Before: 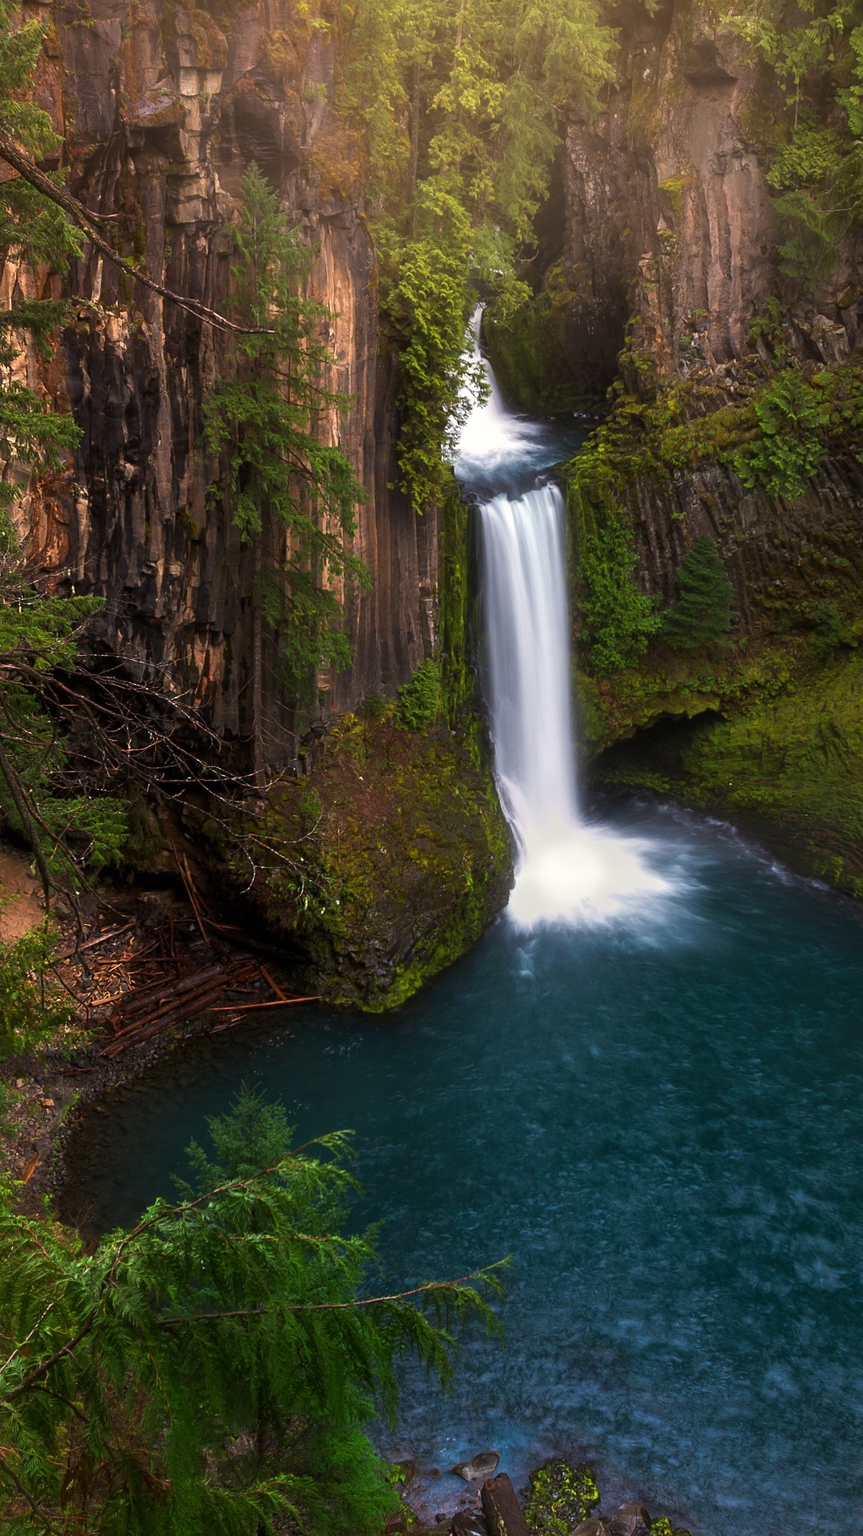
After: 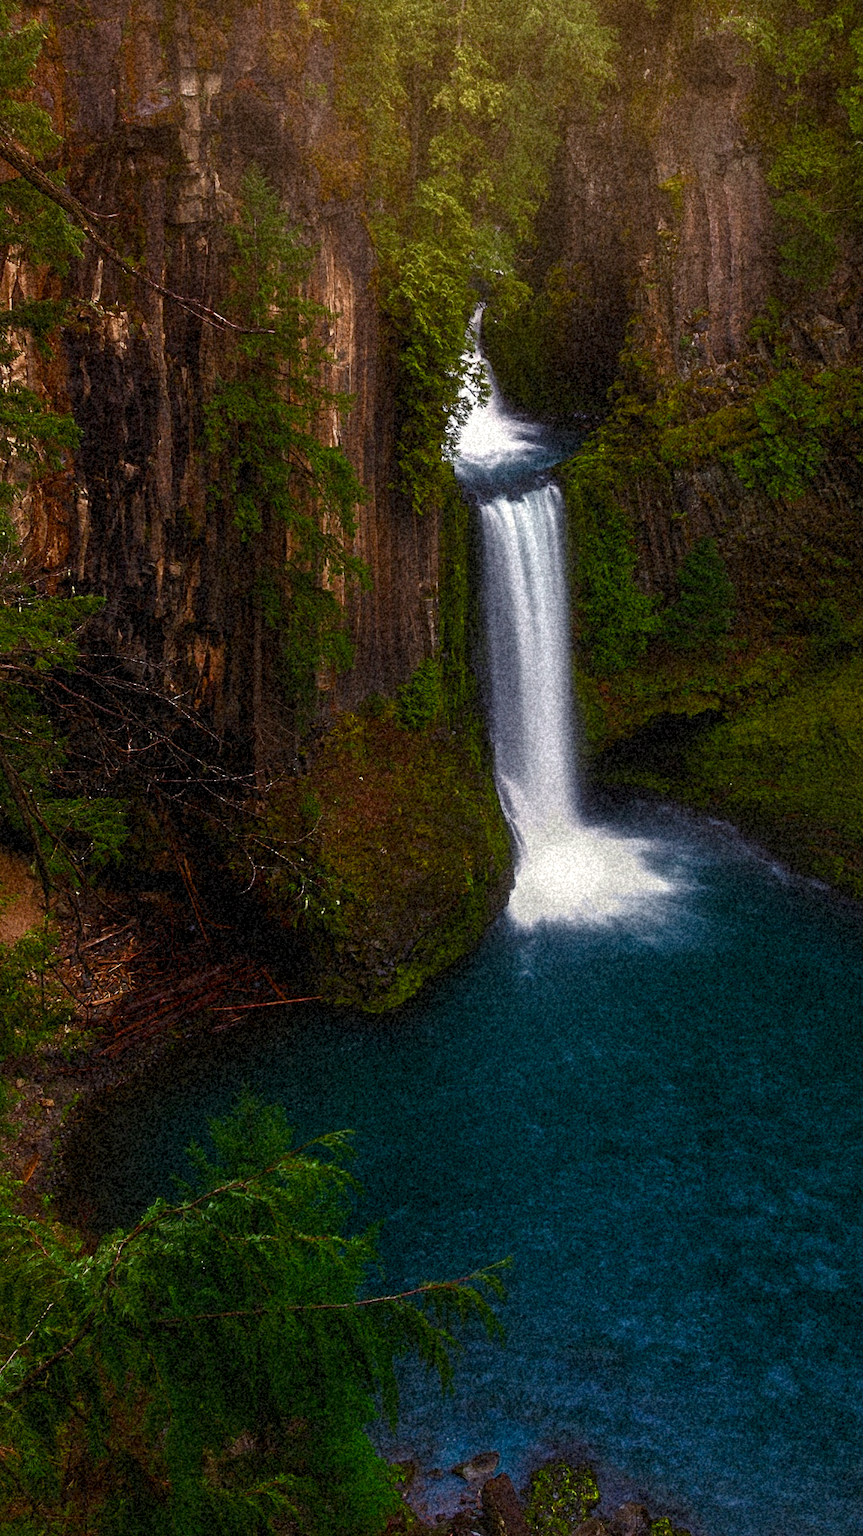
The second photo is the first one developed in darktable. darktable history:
rgb curve: curves: ch0 [(0, 0) (0.415, 0.237) (1, 1)]
color balance rgb: perceptual saturation grading › global saturation 20%, perceptual saturation grading › highlights -25%, perceptual saturation grading › shadows 50%
grain: coarseness 46.9 ISO, strength 50.21%, mid-tones bias 0%
